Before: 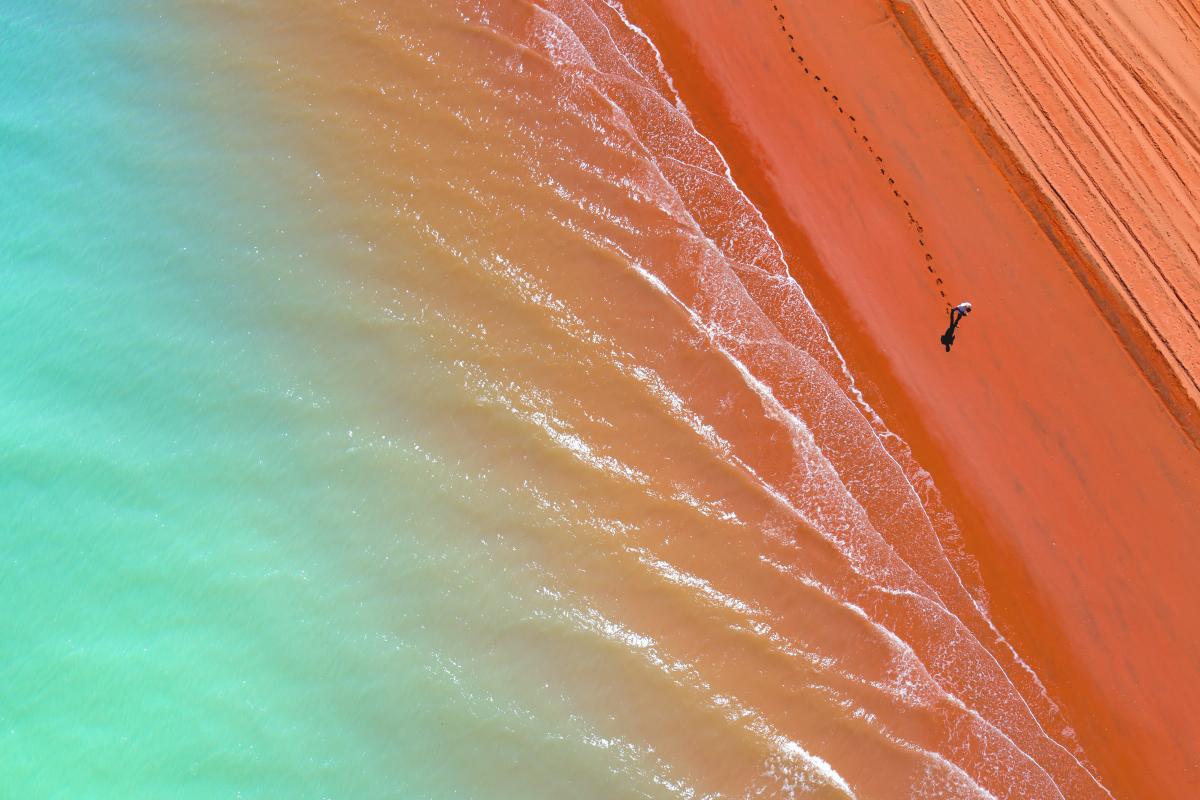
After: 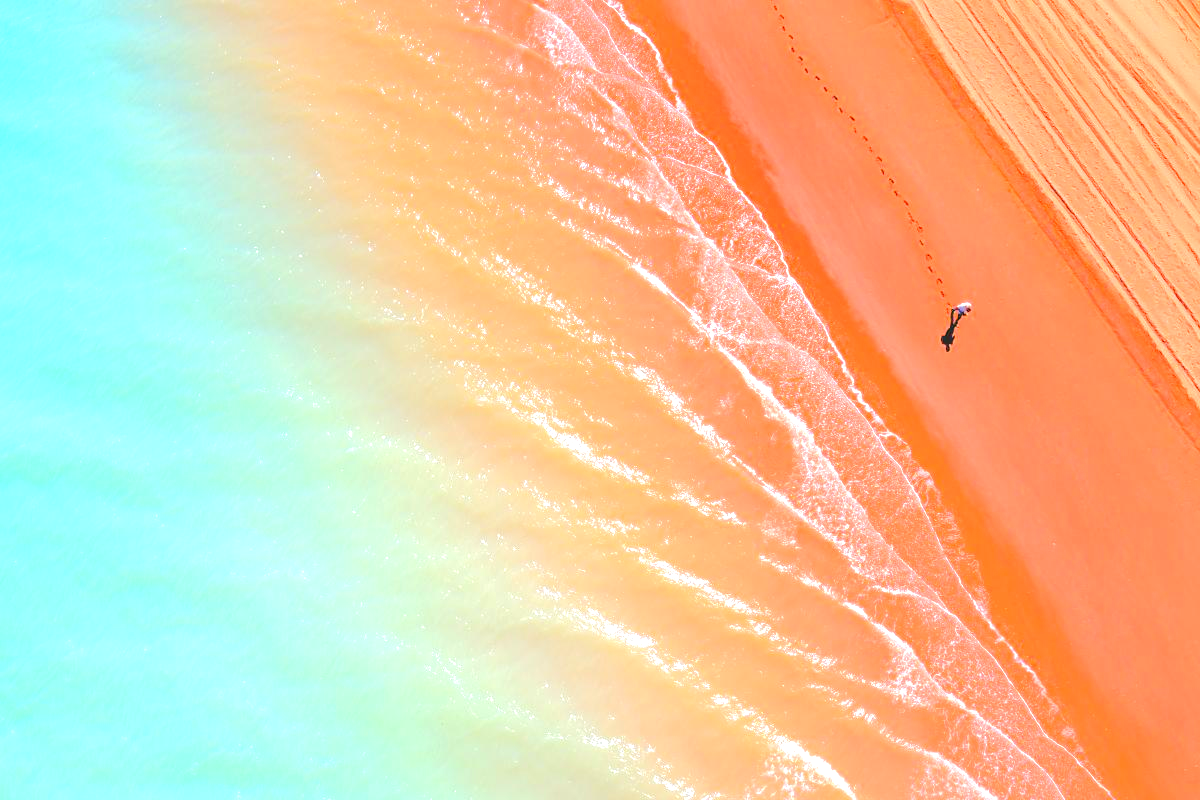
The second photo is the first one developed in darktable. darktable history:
exposure: black level correction 0, exposure 0.899 EV, compensate highlight preservation false
tone equalizer: -7 EV 0.153 EV, -6 EV 0.603 EV, -5 EV 1.16 EV, -4 EV 1.36 EV, -3 EV 1.13 EV, -2 EV 0.6 EV, -1 EV 0.168 EV, edges refinement/feathering 500, mask exposure compensation -1.25 EV, preserve details no
